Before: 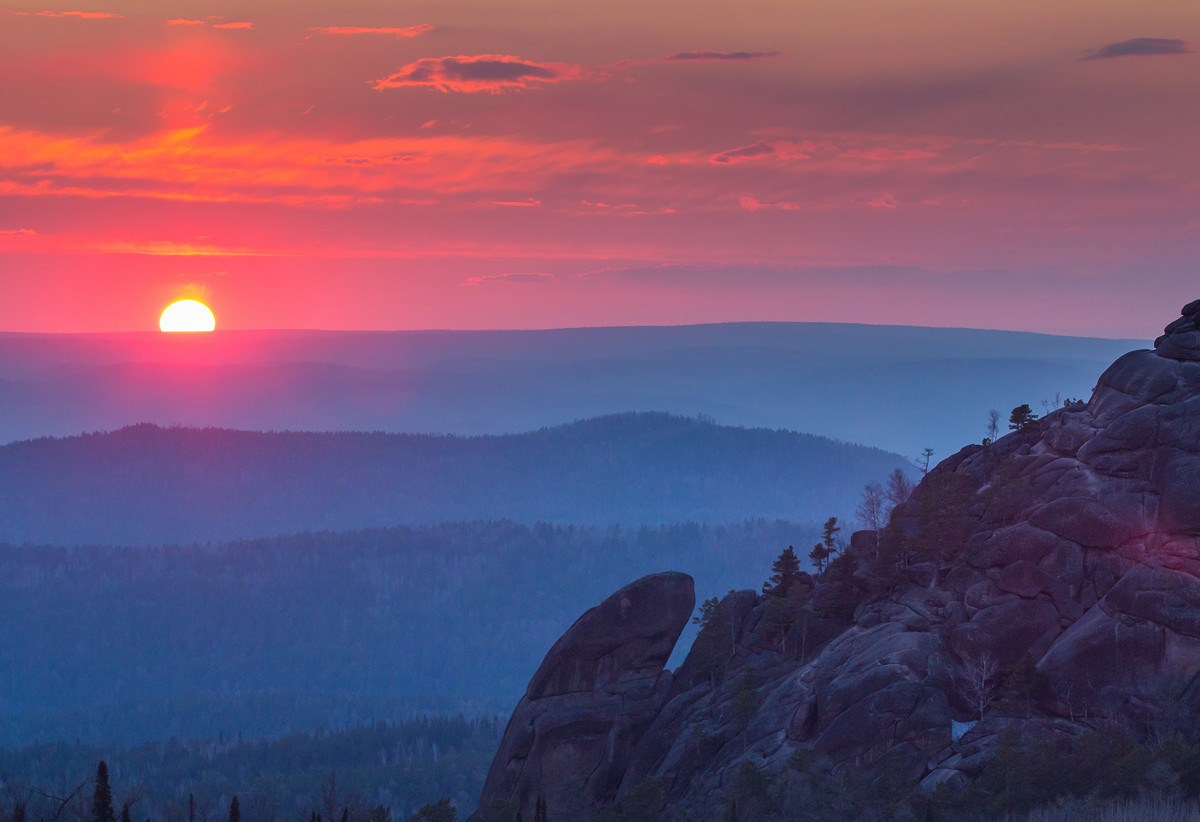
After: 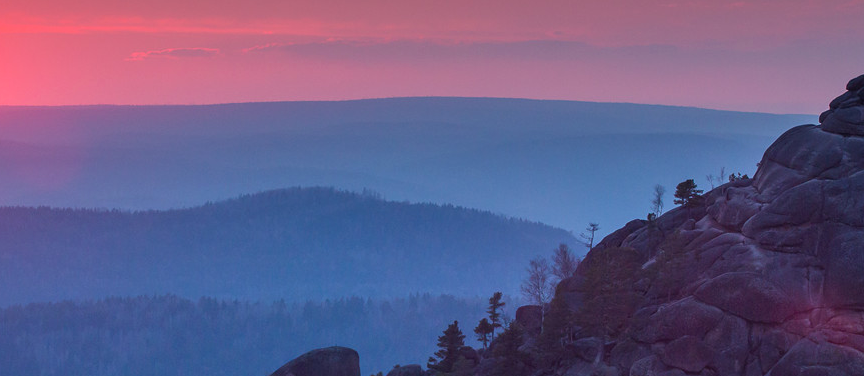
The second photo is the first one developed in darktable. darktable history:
exposure: exposure 0.124 EV, compensate exposure bias true, compensate highlight preservation false
crop and rotate: left 27.959%, top 27.47%, bottom 26.747%
